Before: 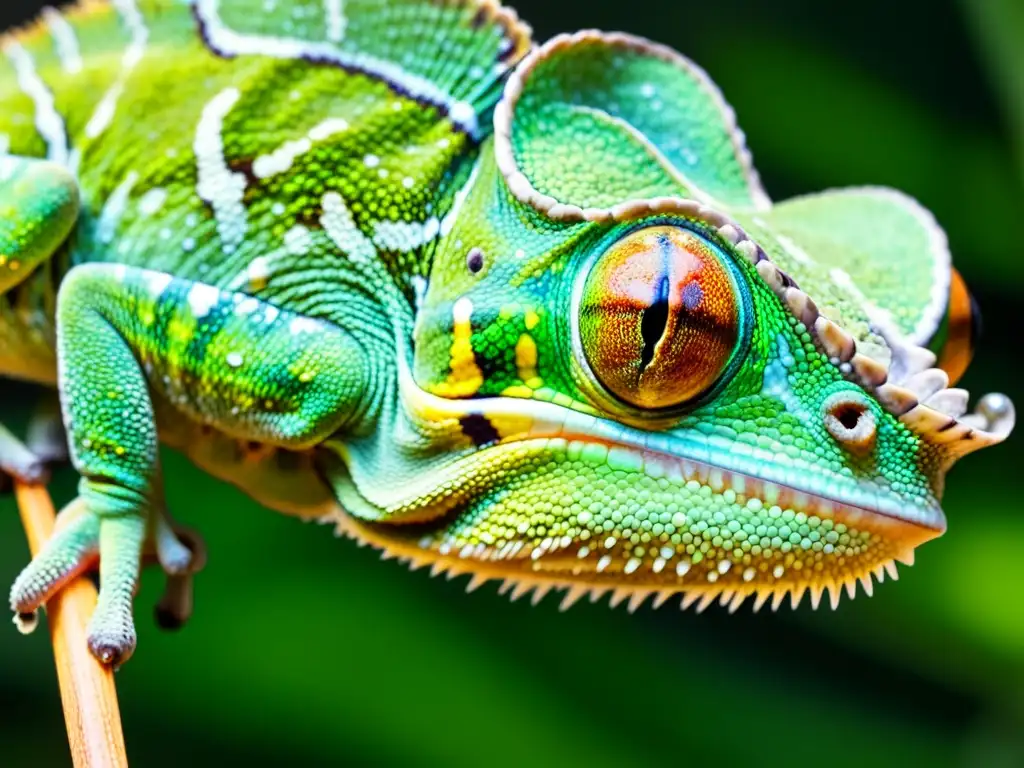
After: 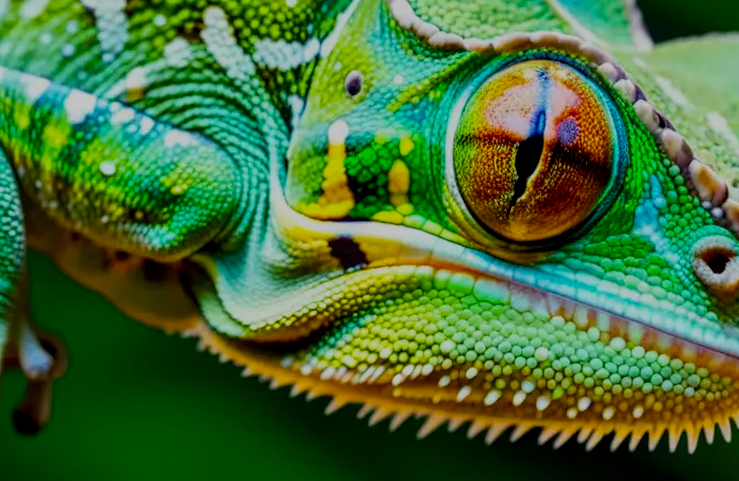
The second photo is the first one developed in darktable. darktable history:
local contrast: on, module defaults
color balance rgb: perceptual saturation grading › global saturation 30%
exposure: exposure -1 EV, compensate highlight preservation false
crop and rotate: angle -3.37°, left 9.79%, top 20.73%, right 12.42%, bottom 11.82%
